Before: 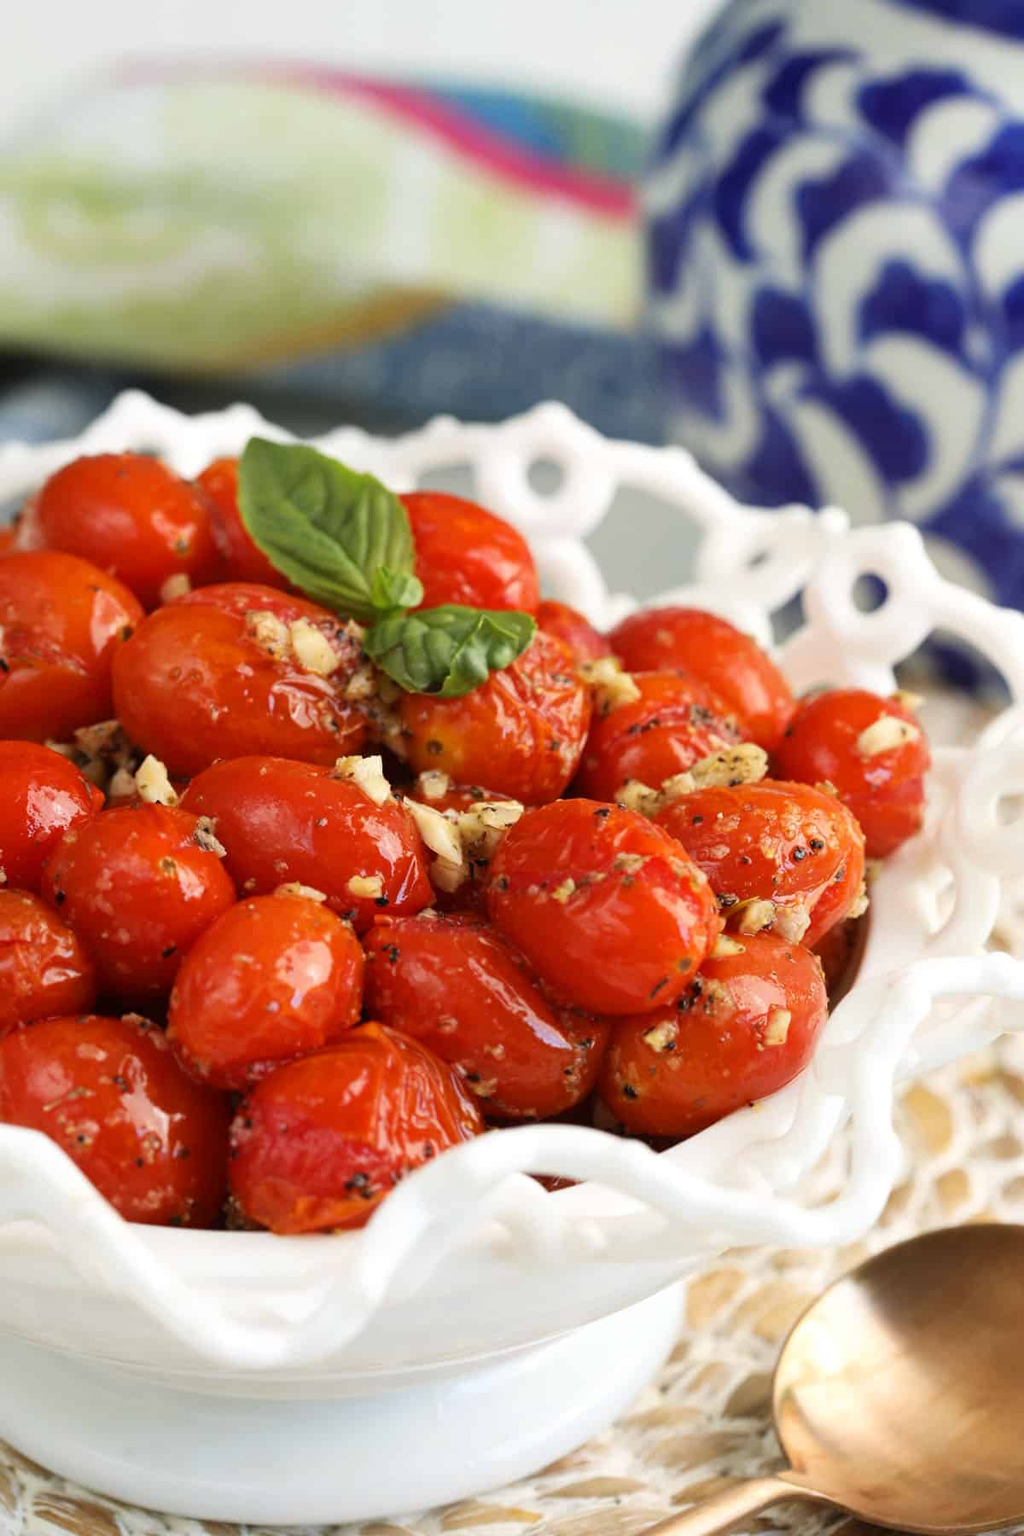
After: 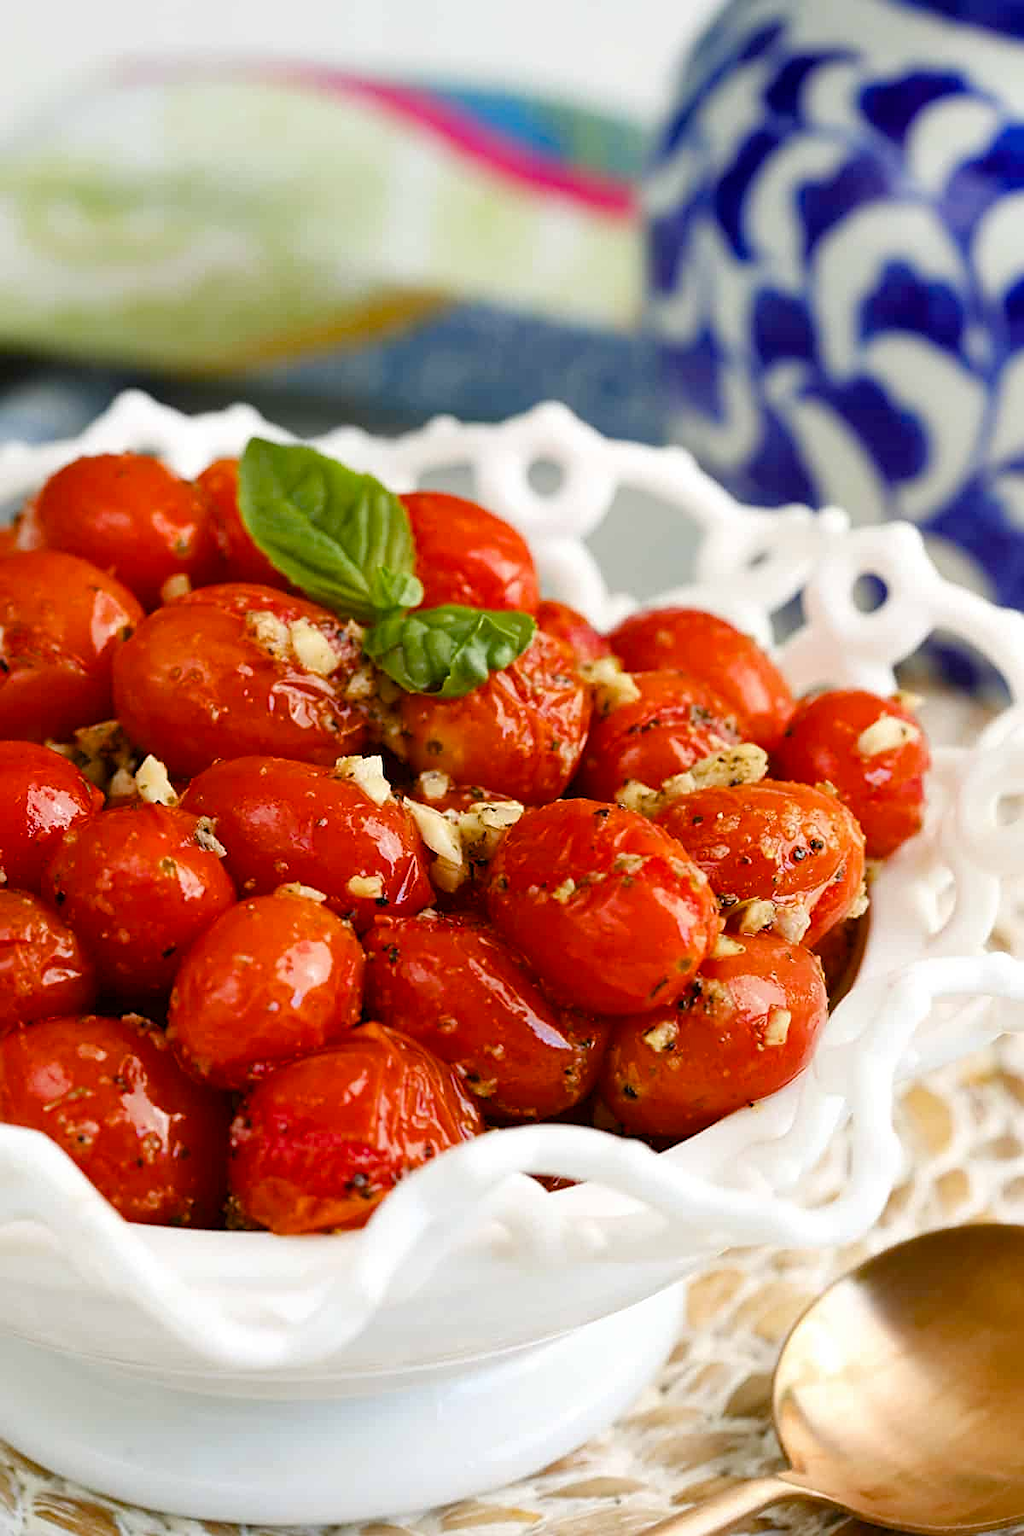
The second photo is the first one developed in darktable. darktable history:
color balance rgb: perceptual saturation grading › global saturation 44.475%, perceptual saturation grading › highlights -50.591%, perceptual saturation grading › shadows 31.061%
sharpen: on, module defaults
